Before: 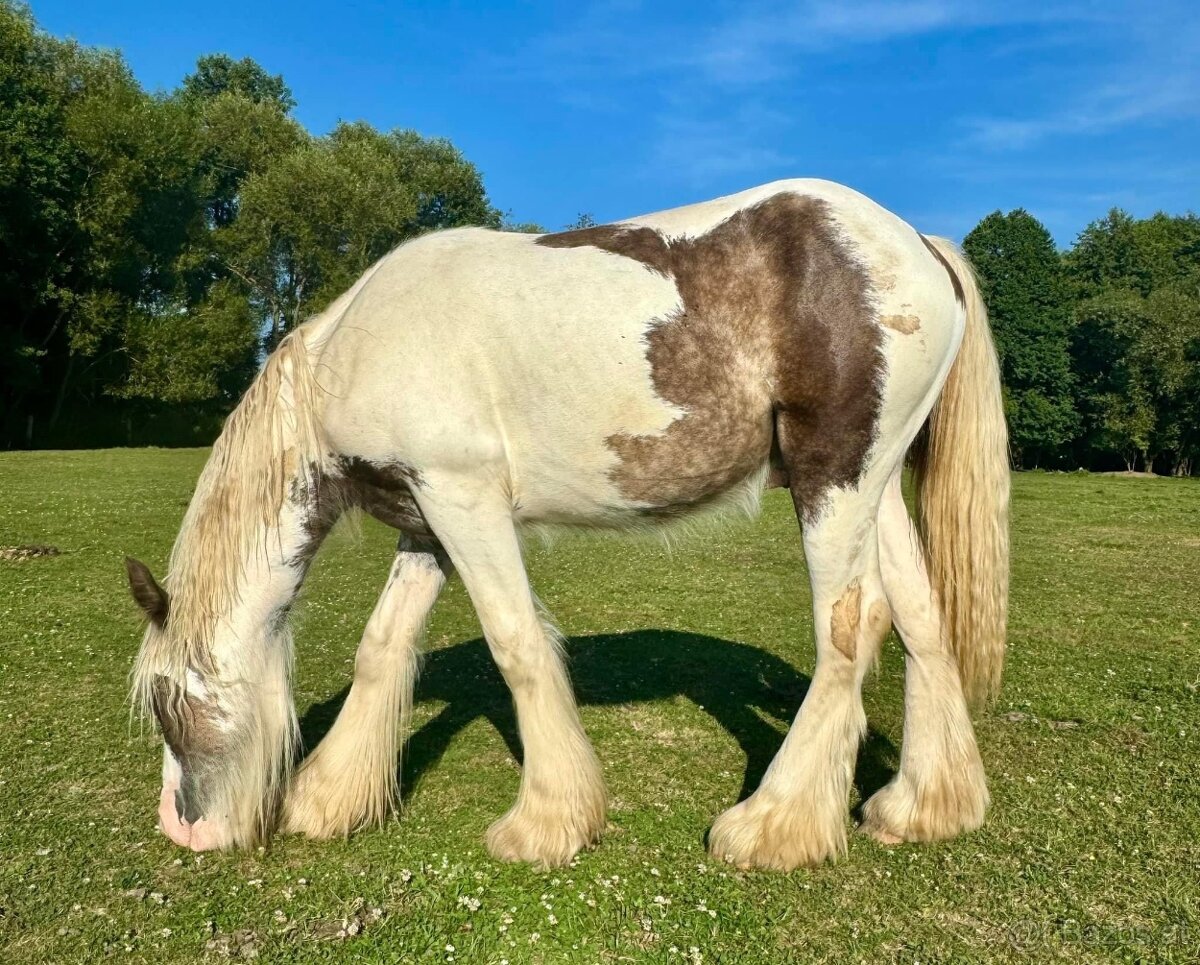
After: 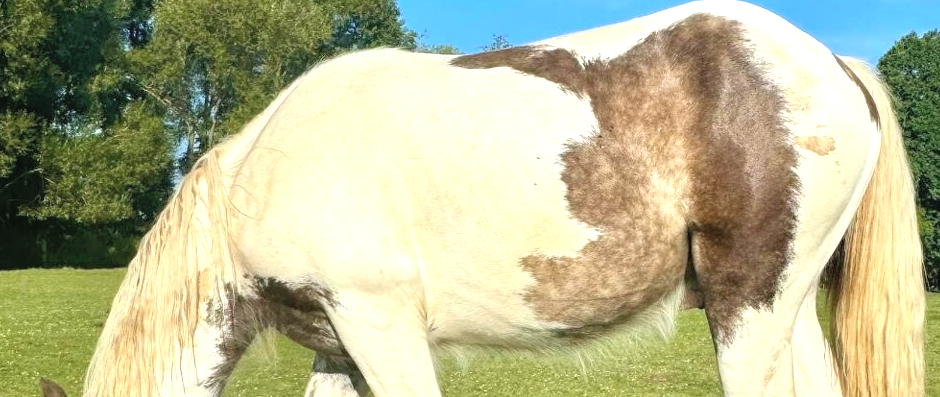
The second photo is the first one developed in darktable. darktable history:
crop: left 7.144%, top 18.557%, right 14.486%, bottom 40.267%
tone equalizer: -8 EV -0.565 EV, edges refinement/feathering 500, mask exposure compensation -1.57 EV, preserve details no
exposure: exposure 0.6 EV, compensate exposure bias true, compensate highlight preservation false
contrast brightness saturation: brightness 0.142
